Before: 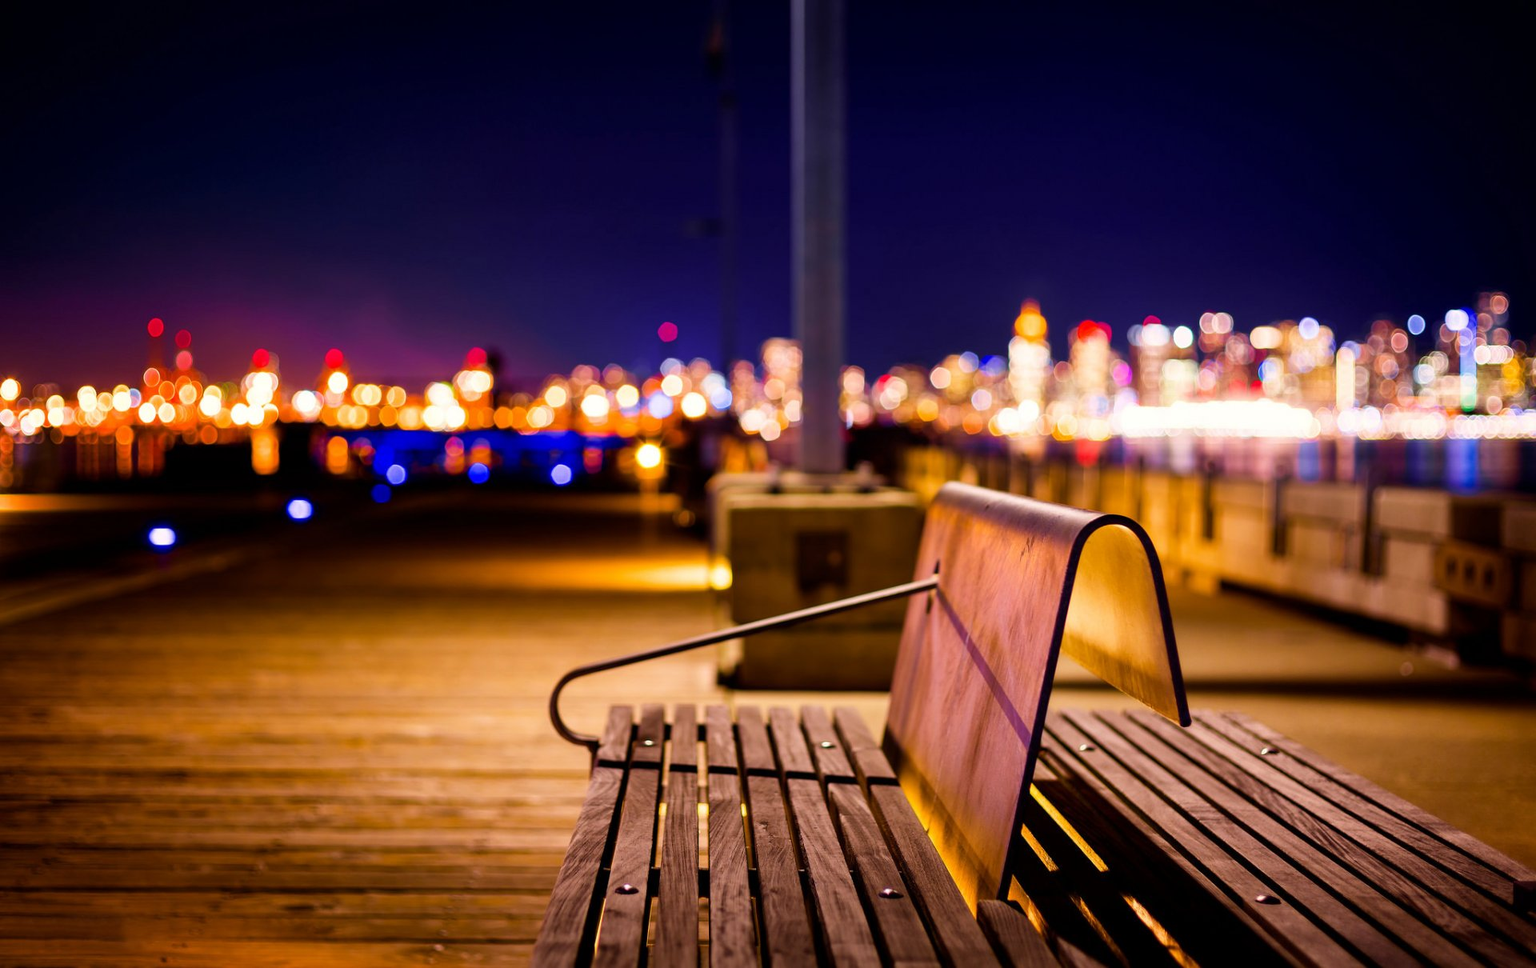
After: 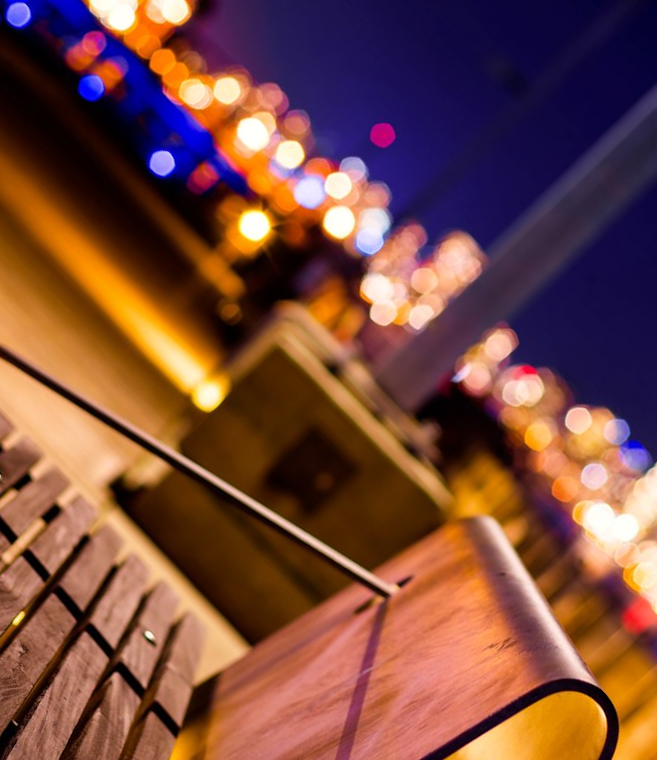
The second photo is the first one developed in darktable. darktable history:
crop and rotate: angle -45.98°, top 16.214%, right 0.981%, bottom 11.661%
tone equalizer: on, module defaults
